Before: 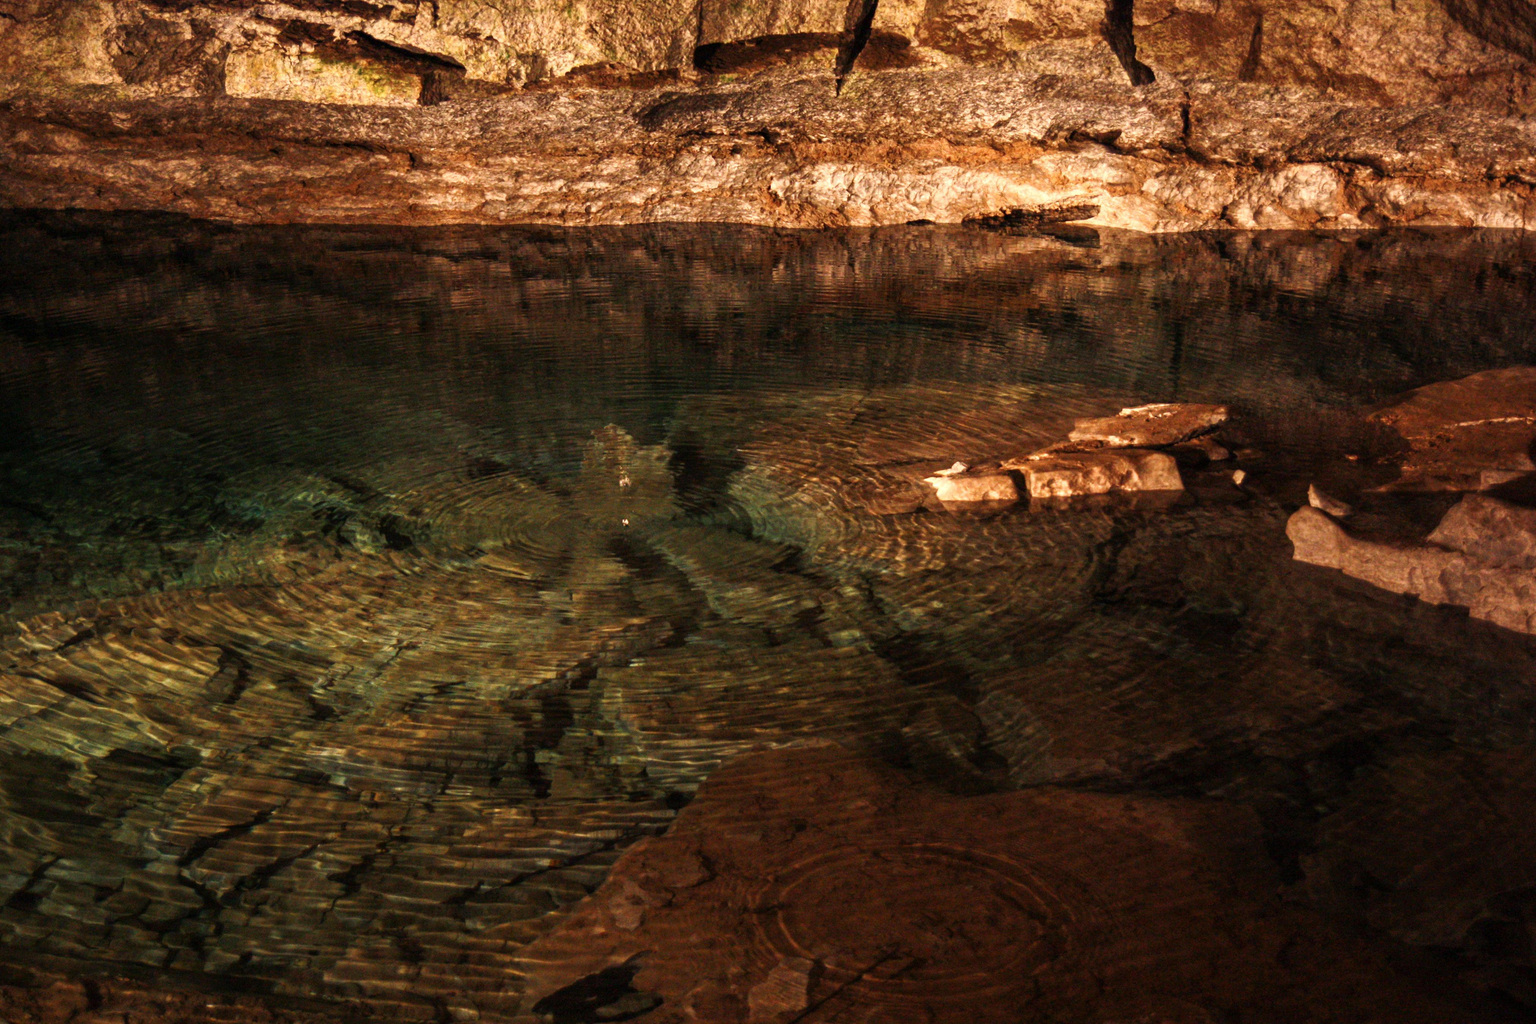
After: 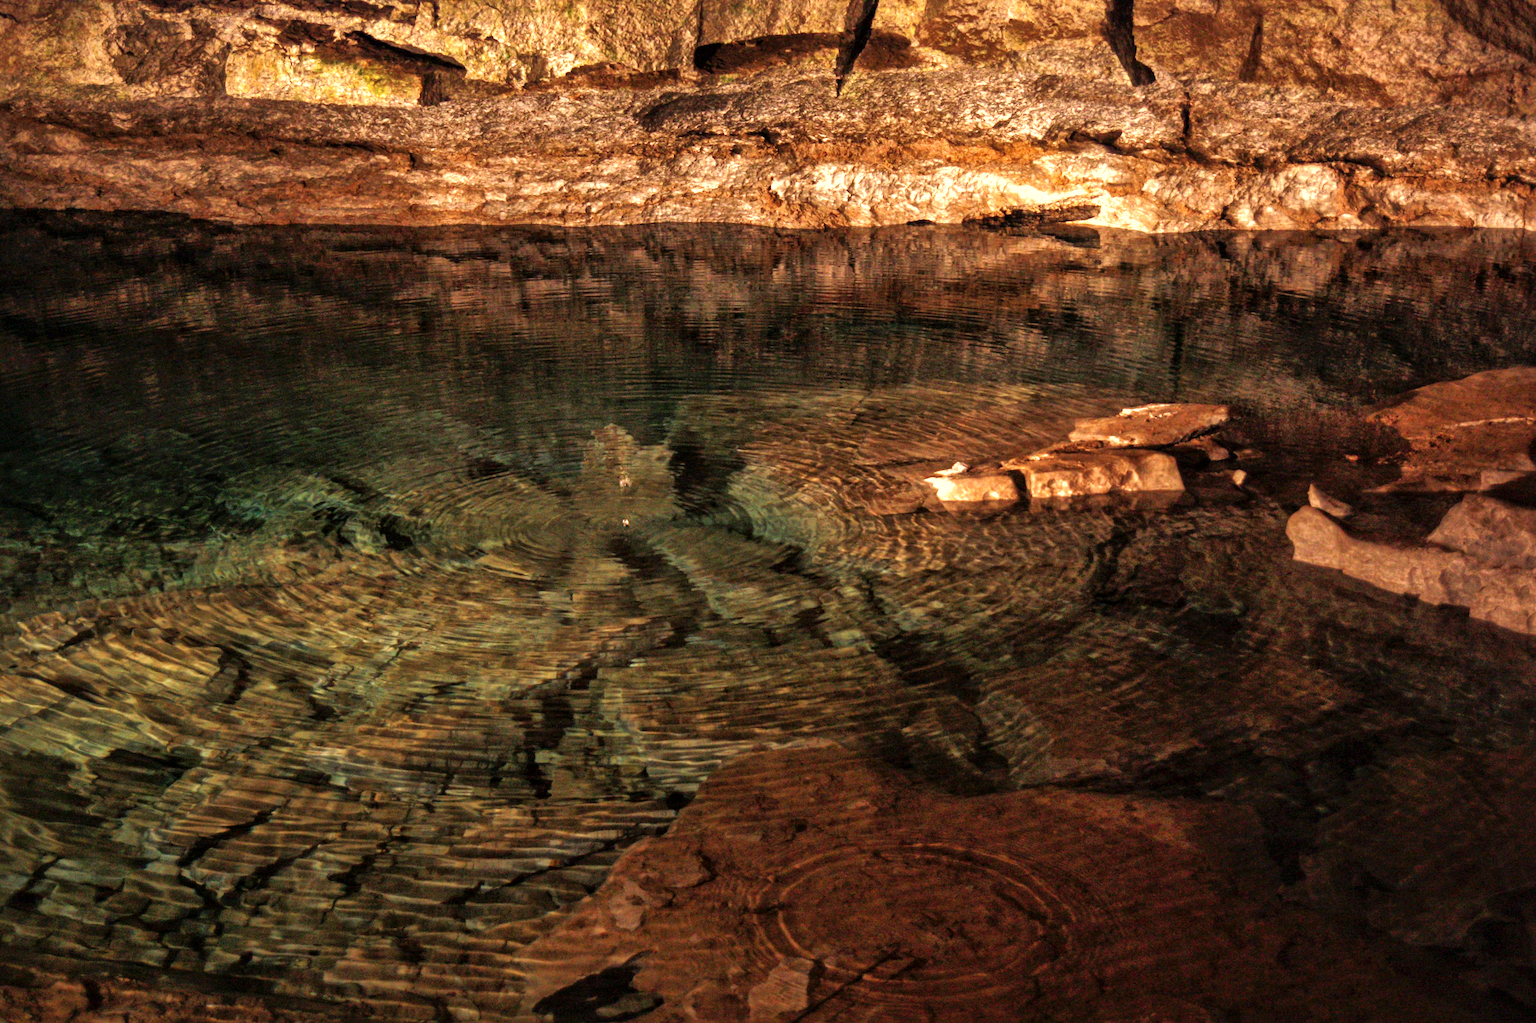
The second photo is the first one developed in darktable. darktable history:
tone equalizer: -8 EV -0.415 EV, -7 EV -0.38 EV, -6 EV -0.336 EV, -5 EV -0.199 EV, -3 EV 0.192 EV, -2 EV 0.34 EV, -1 EV 0.398 EV, +0 EV 0.396 EV
local contrast: mode bilateral grid, contrast 20, coarseness 51, detail 119%, midtone range 0.2
shadows and highlights: on, module defaults
